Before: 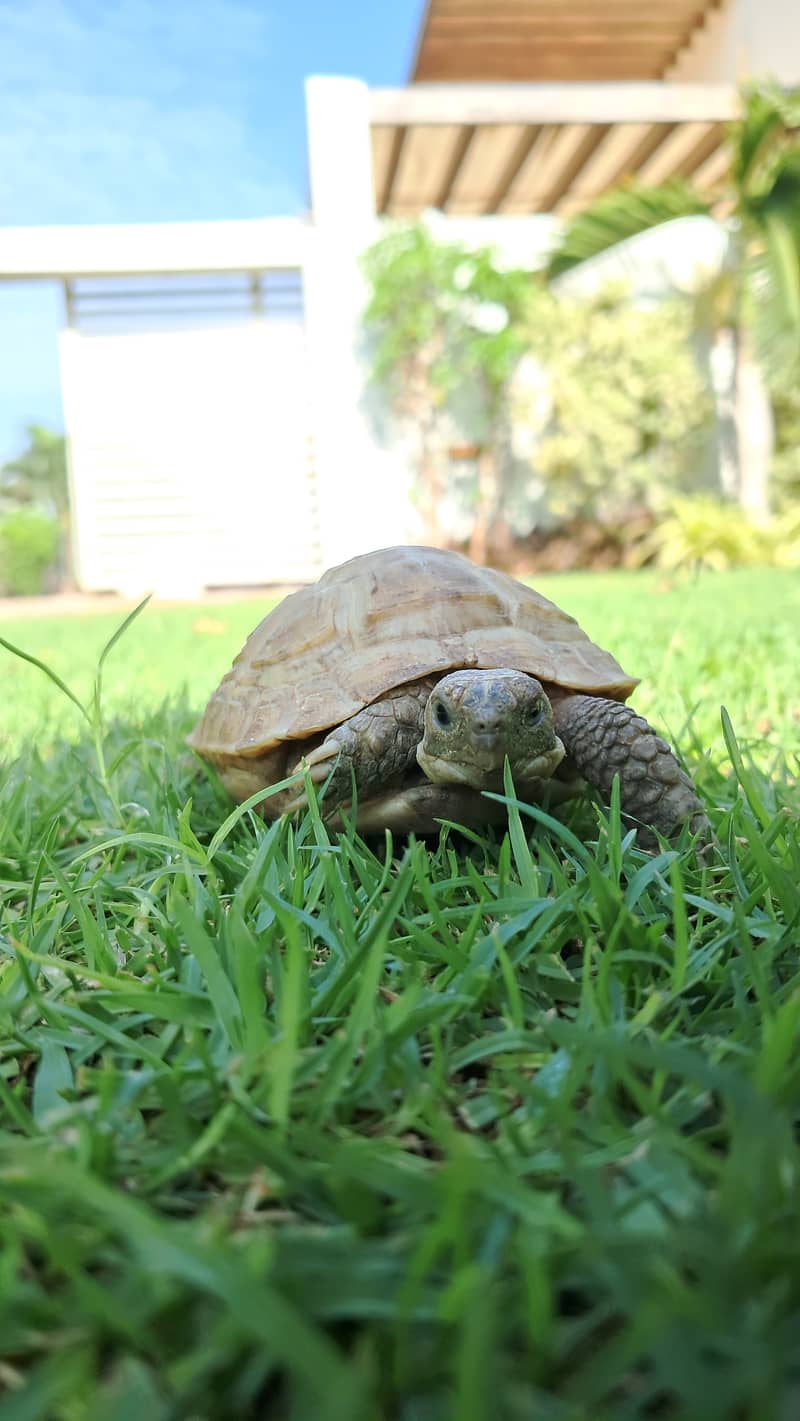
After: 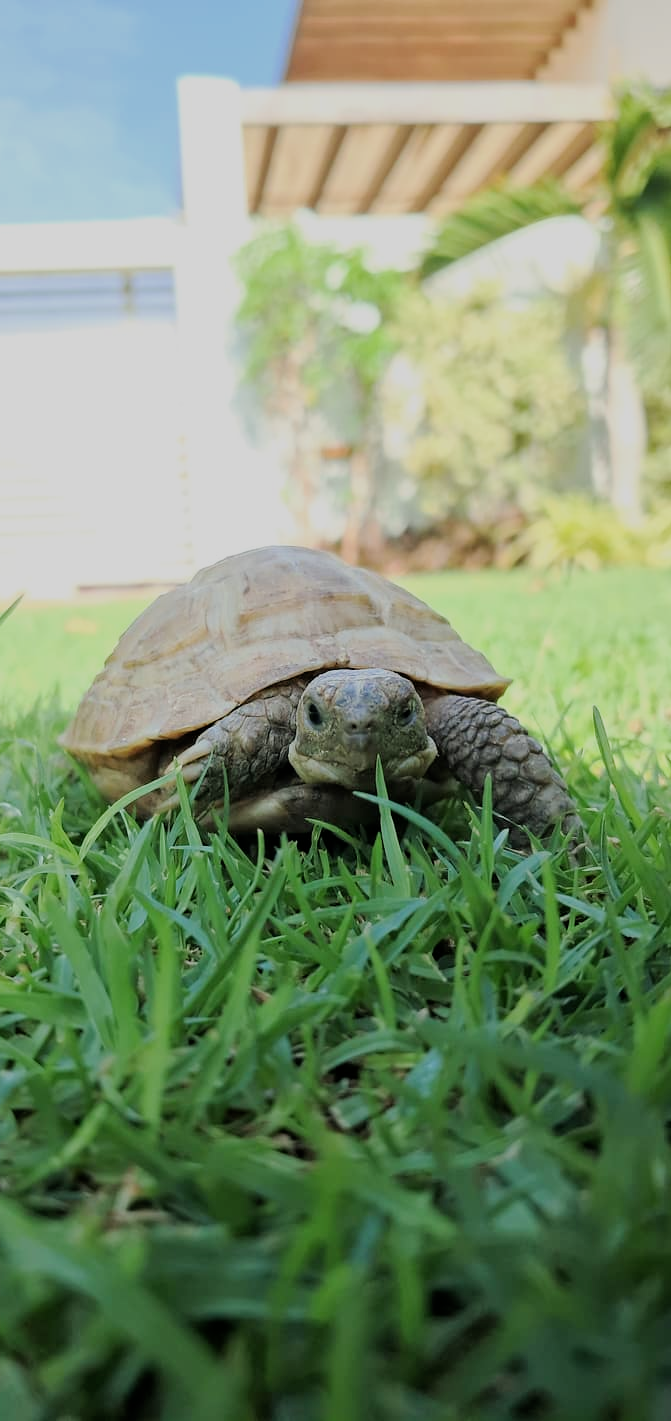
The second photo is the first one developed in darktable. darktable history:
crop: left 16.039%
filmic rgb: black relative exposure -7.65 EV, white relative exposure 4.56 EV, hardness 3.61
